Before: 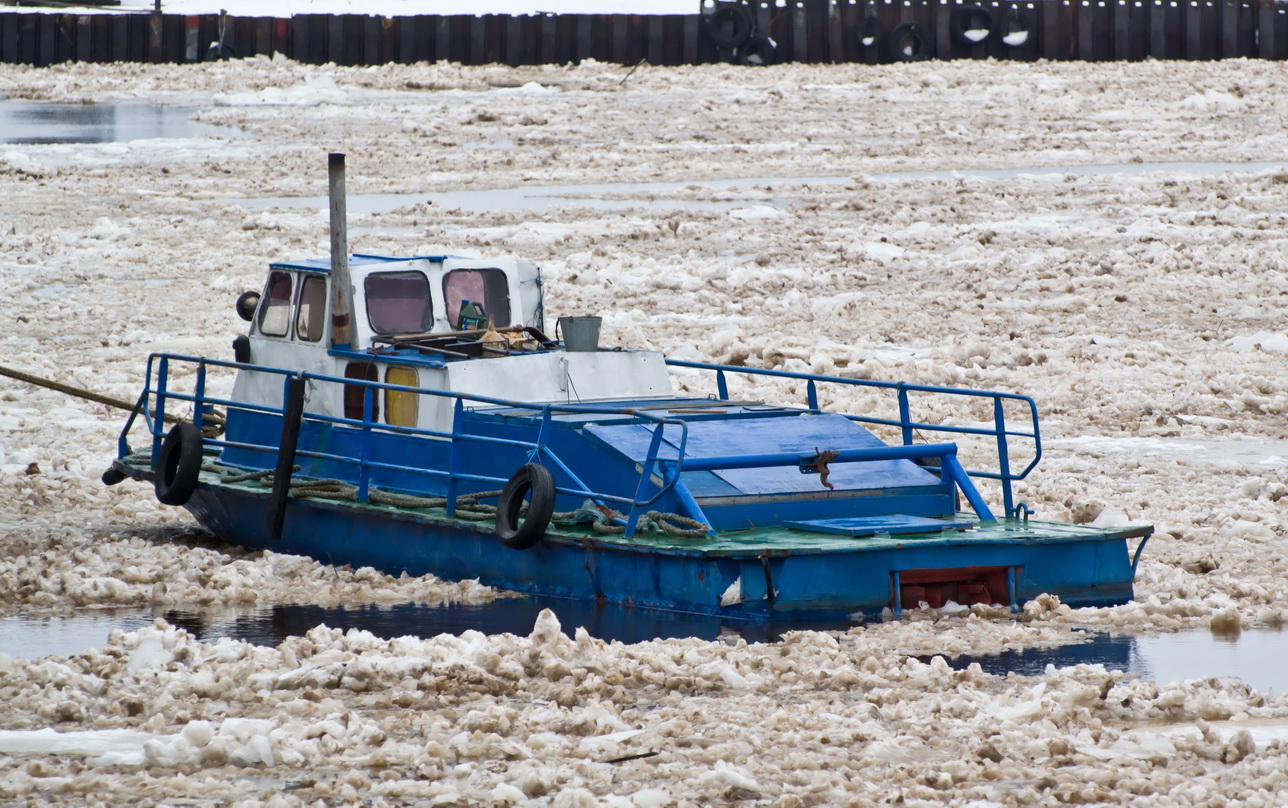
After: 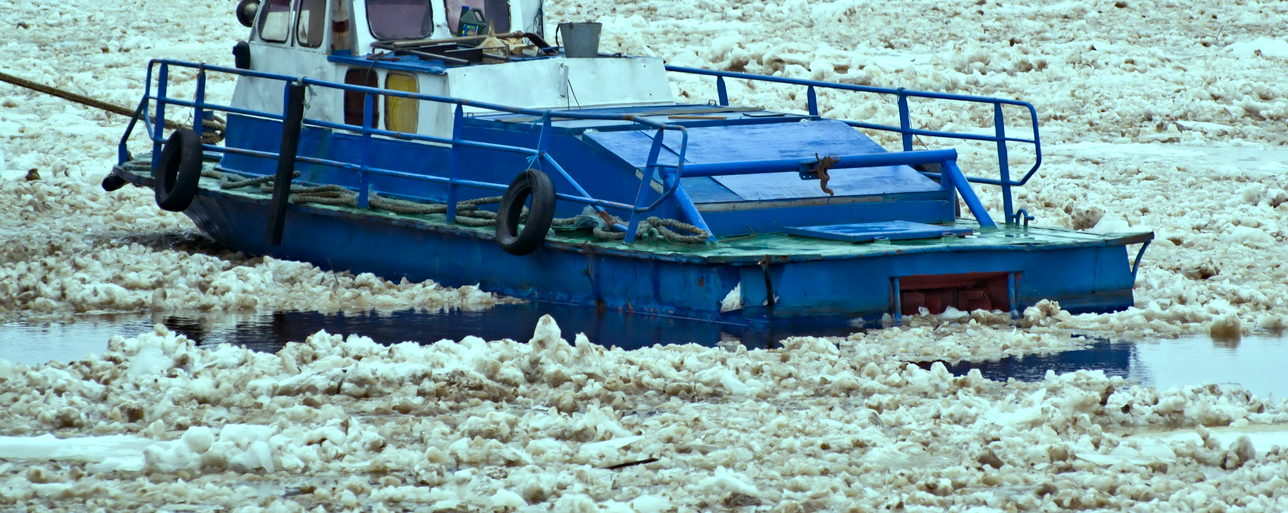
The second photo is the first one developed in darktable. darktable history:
haze removal: compatibility mode true, adaptive false
crop and rotate: top 36.435%
color balance: mode lift, gamma, gain (sRGB), lift [0.997, 0.979, 1.021, 1.011], gamma [1, 1.084, 0.916, 0.998], gain [1, 0.87, 1.13, 1.101], contrast 4.55%, contrast fulcrum 38.24%, output saturation 104.09%
